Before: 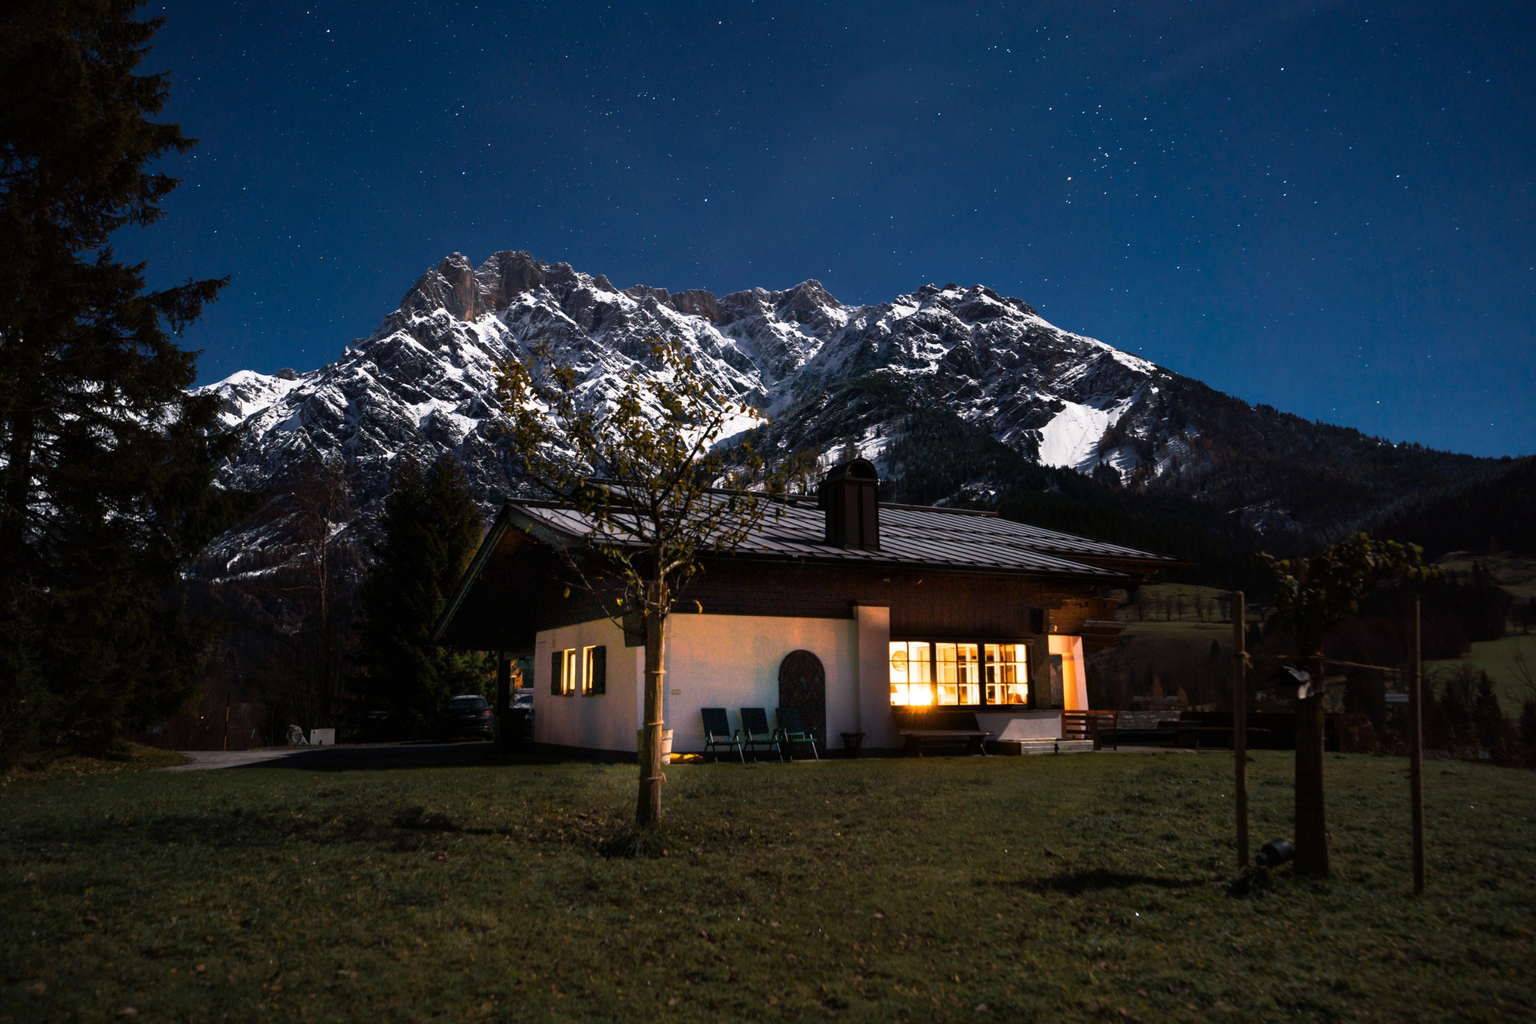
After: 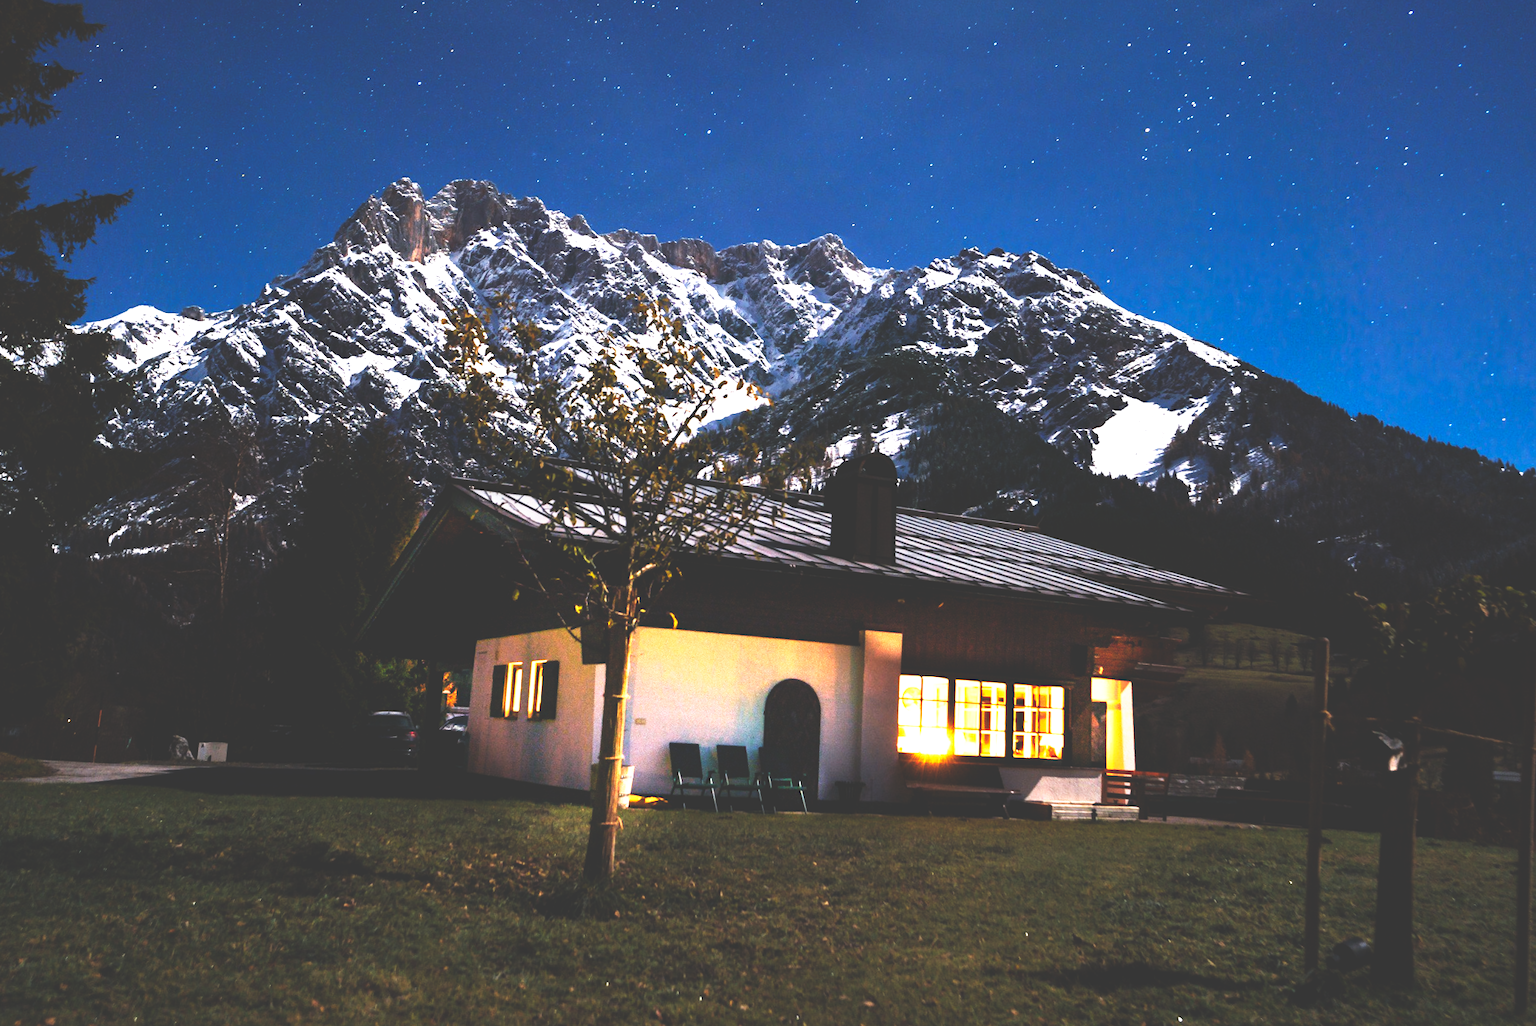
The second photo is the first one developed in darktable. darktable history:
crop and rotate: angle -3.16°, left 5.412%, top 5.222%, right 4.774%, bottom 4.757%
base curve: curves: ch0 [(0, 0.036) (0.007, 0.037) (0.604, 0.887) (1, 1)], preserve colors none
exposure: black level correction 0, exposure 1.099 EV, compensate exposure bias true, compensate highlight preservation false
